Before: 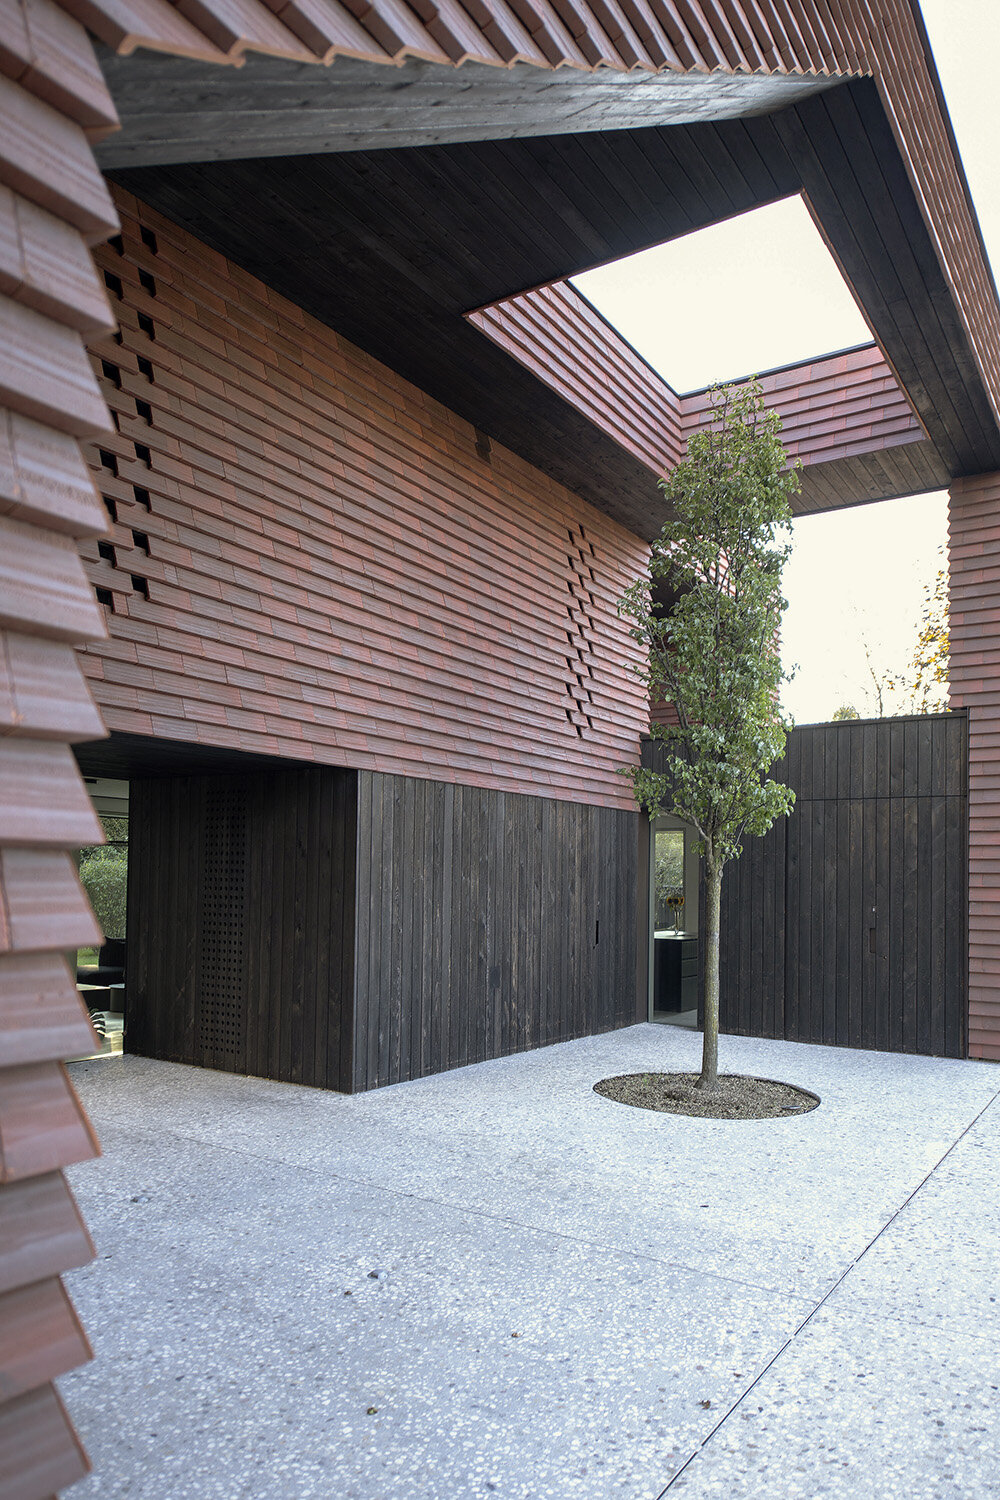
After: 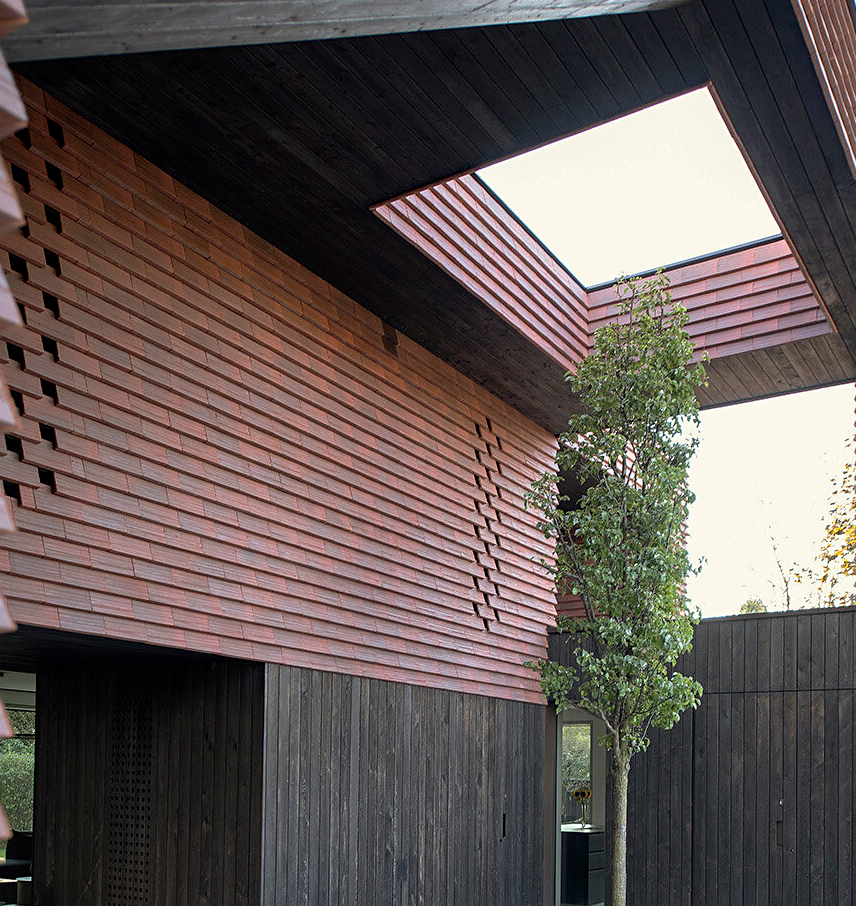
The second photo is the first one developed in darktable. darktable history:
crop and rotate: left 9.345%, top 7.22%, right 4.982%, bottom 32.331%
sharpen: amount 0.2
